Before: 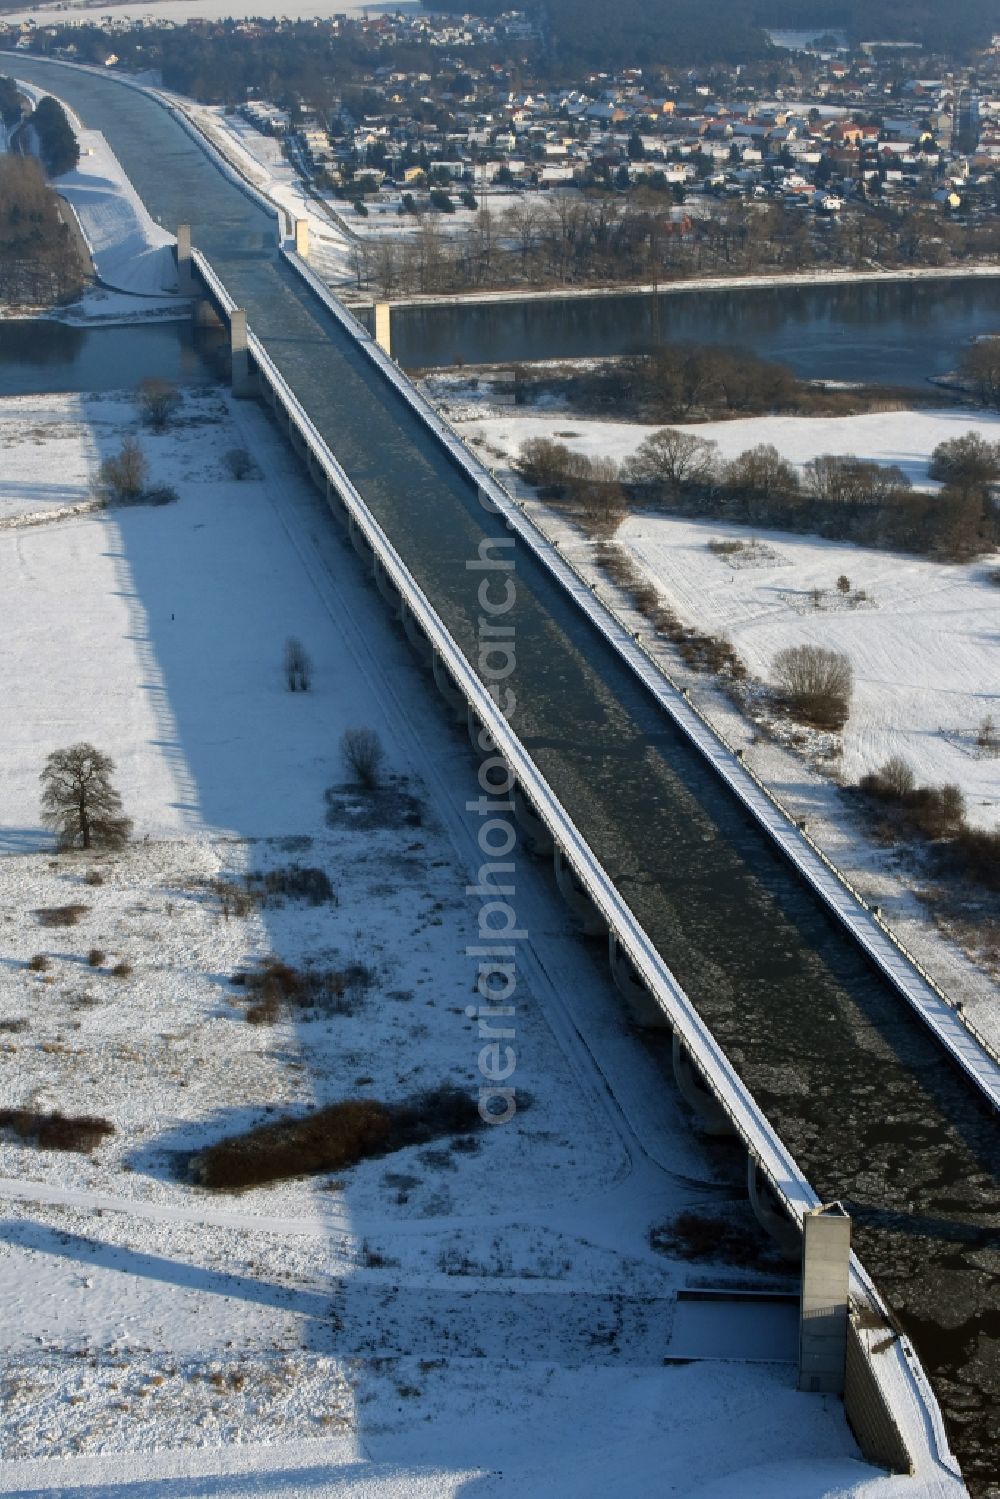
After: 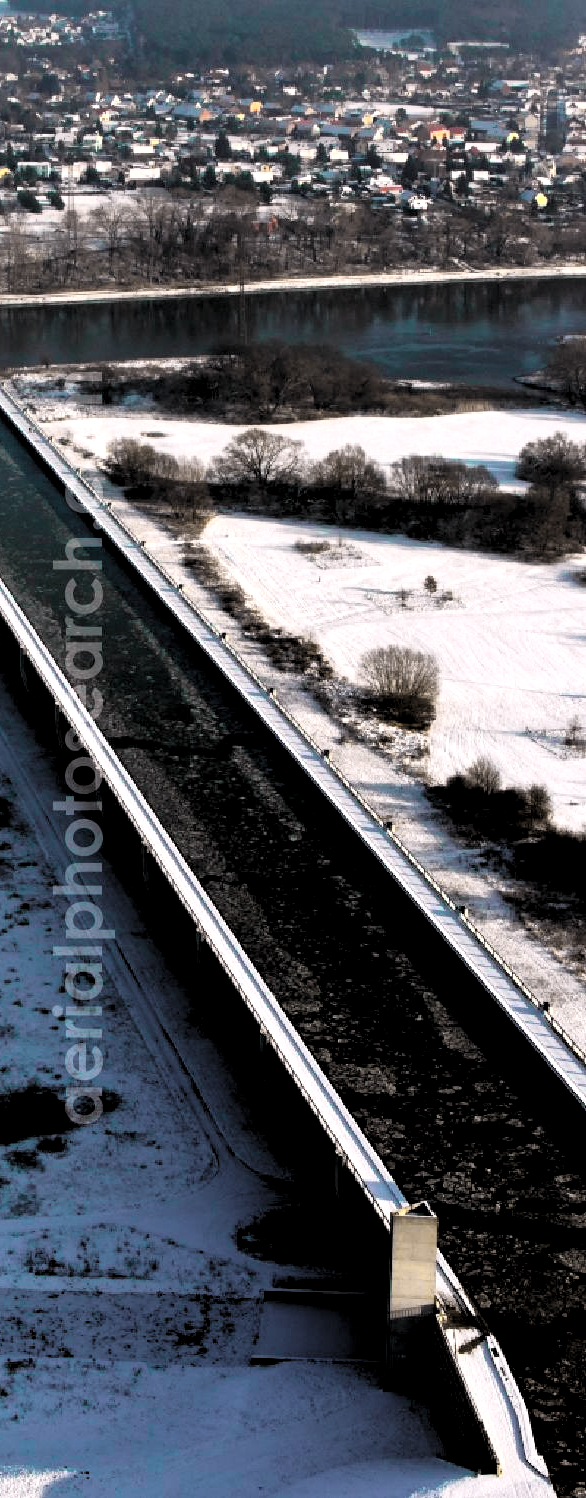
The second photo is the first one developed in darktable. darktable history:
levels: levels [0.182, 0.542, 0.902]
tone curve: curves: ch0 [(0, 0.012) (0.144, 0.137) (0.326, 0.386) (0.489, 0.573) (0.656, 0.763) (0.849, 0.902) (1, 0.974)]; ch1 [(0, 0) (0.366, 0.367) (0.475, 0.453) (0.487, 0.501) (0.519, 0.527) (0.544, 0.579) (0.562, 0.619) (0.622, 0.694) (1, 1)]; ch2 [(0, 0) (0.333, 0.346) (0.375, 0.375) (0.424, 0.43) (0.476, 0.492) (0.502, 0.503) (0.533, 0.541) (0.572, 0.615) (0.605, 0.656) (0.641, 0.709) (1, 1)], color space Lab, independent channels, preserve colors none
crop: left 41.313%
